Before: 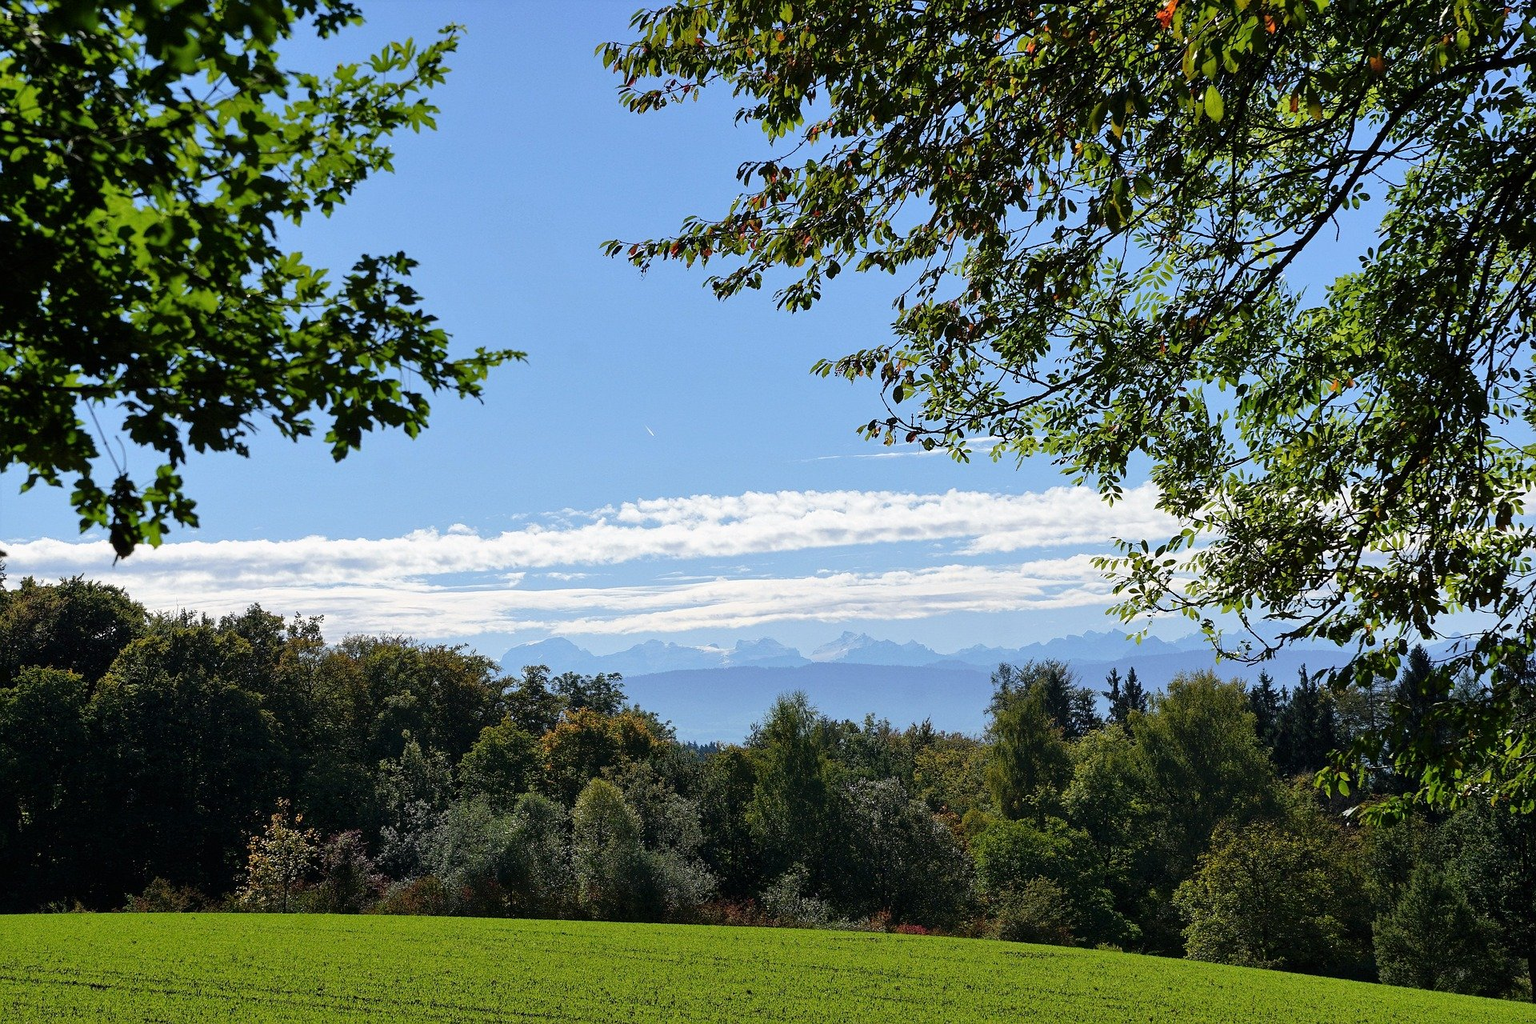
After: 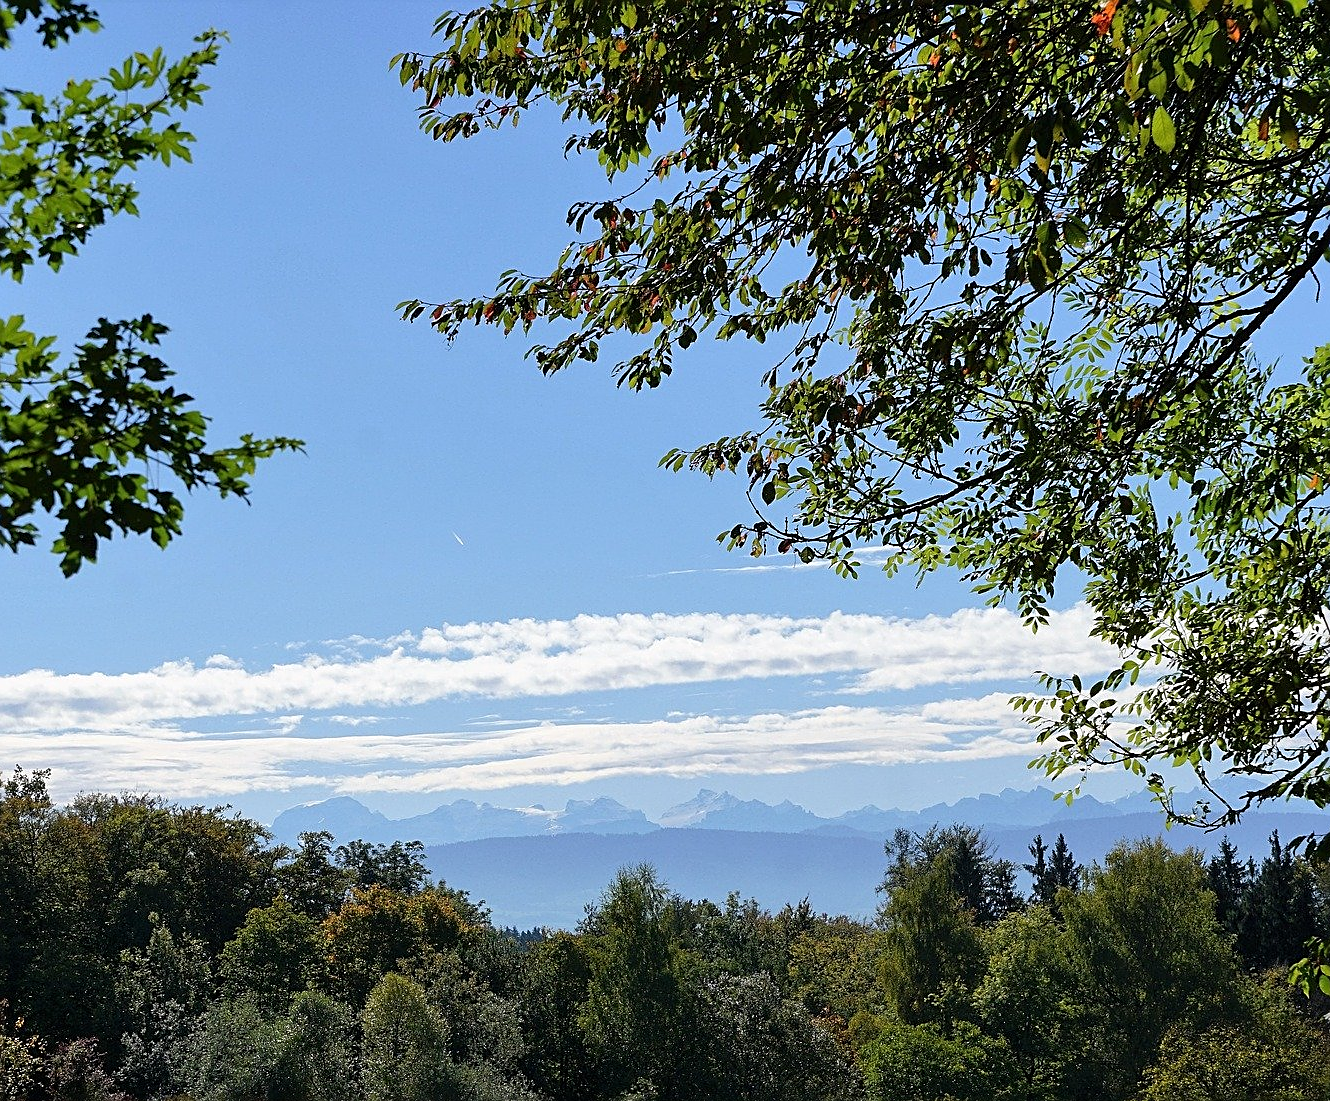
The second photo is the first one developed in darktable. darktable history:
crop: left 18.479%, right 12.2%, bottom 13.971%
sharpen: on, module defaults
